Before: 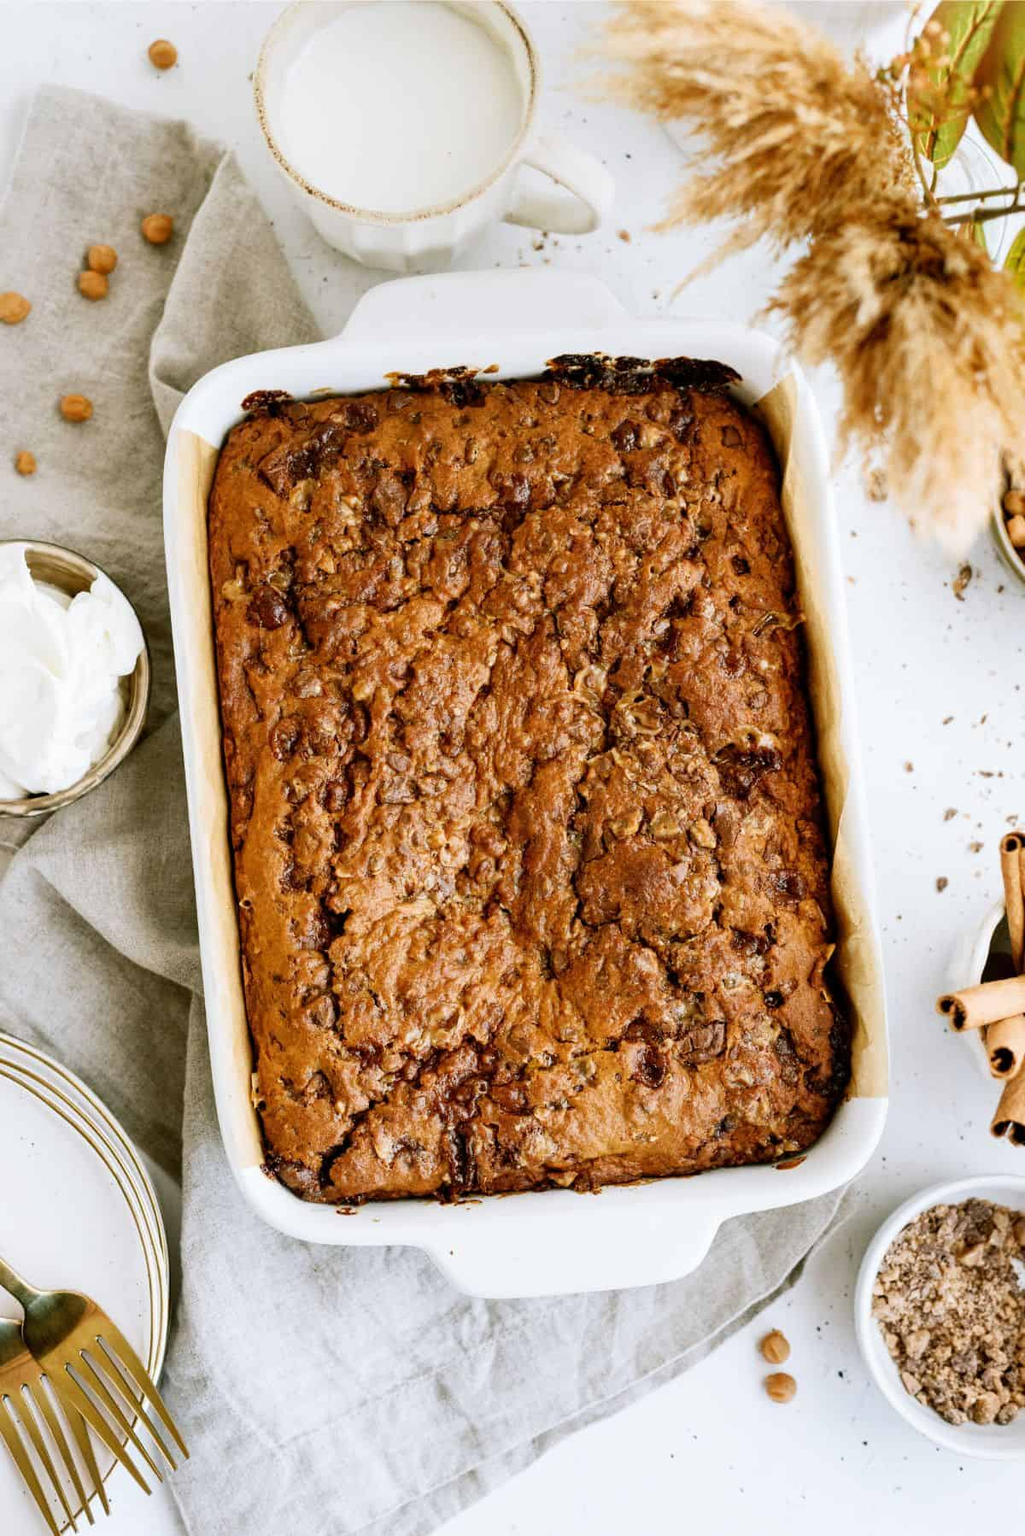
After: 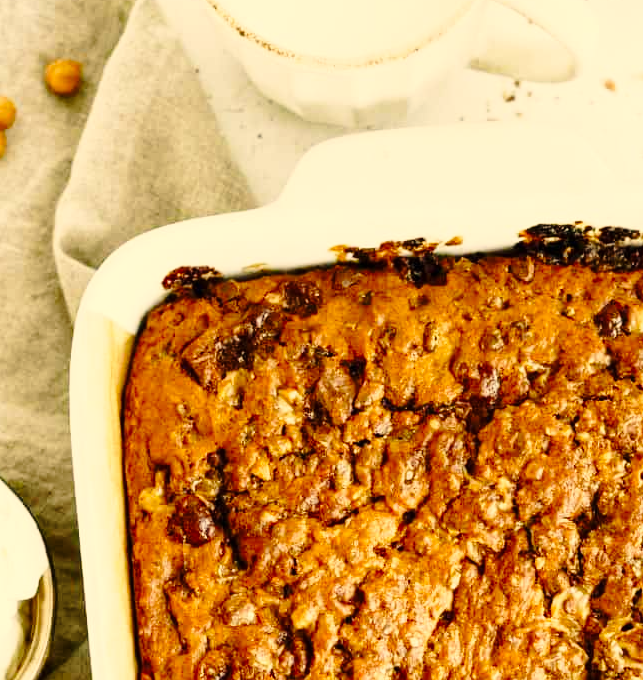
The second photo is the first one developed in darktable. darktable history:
base curve: curves: ch0 [(0, 0) (0.028, 0.03) (0.121, 0.232) (0.46, 0.748) (0.859, 0.968) (1, 1)], preserve colors none
crop: left 10.121%, top 10.631%, right 36.218%, bottom 51.526%
color correction: highlights a* 2.72, highlights b* 22.8
